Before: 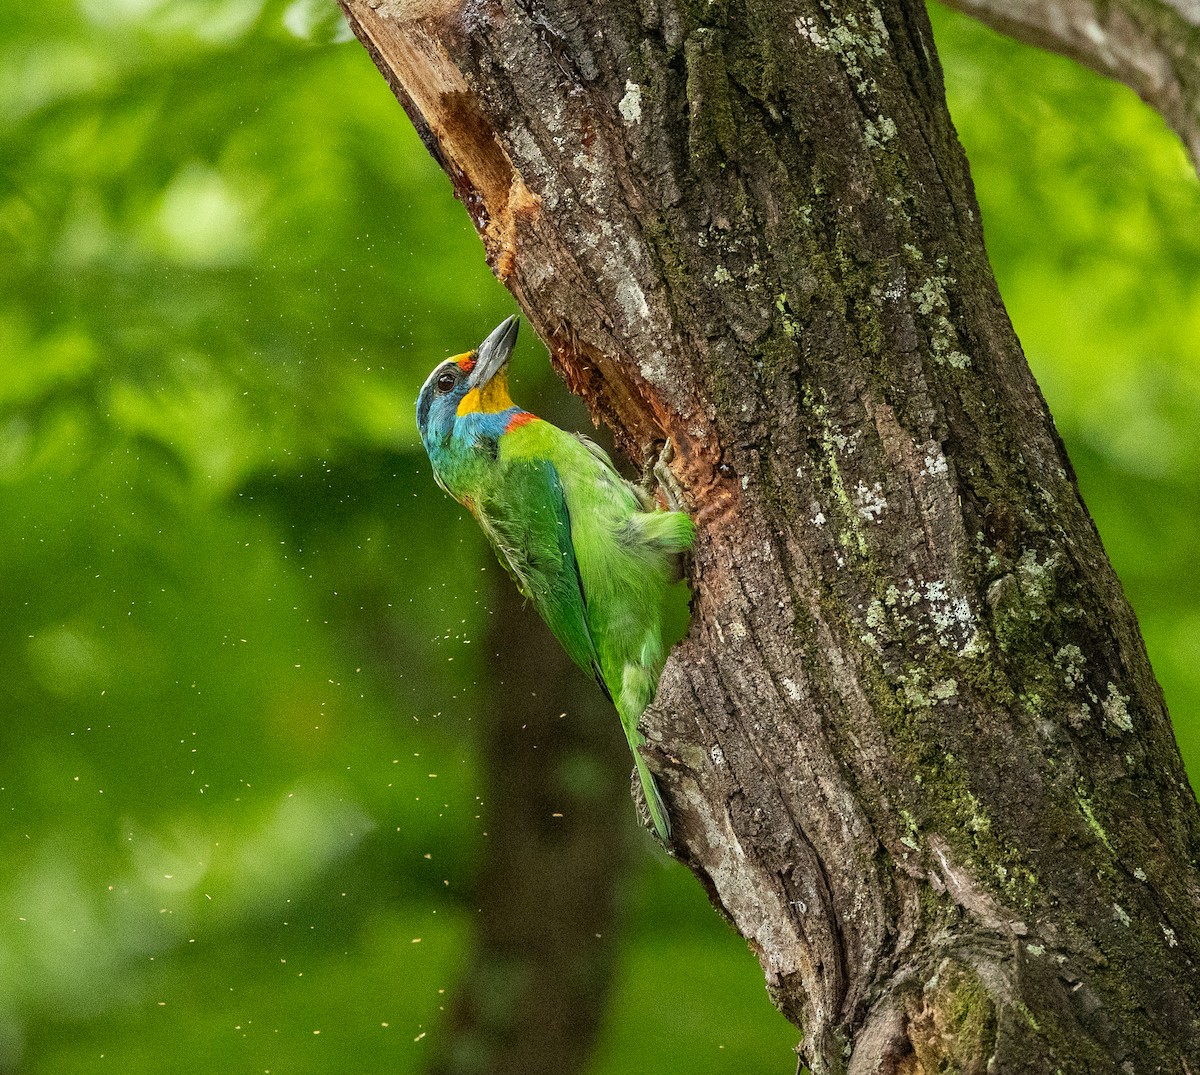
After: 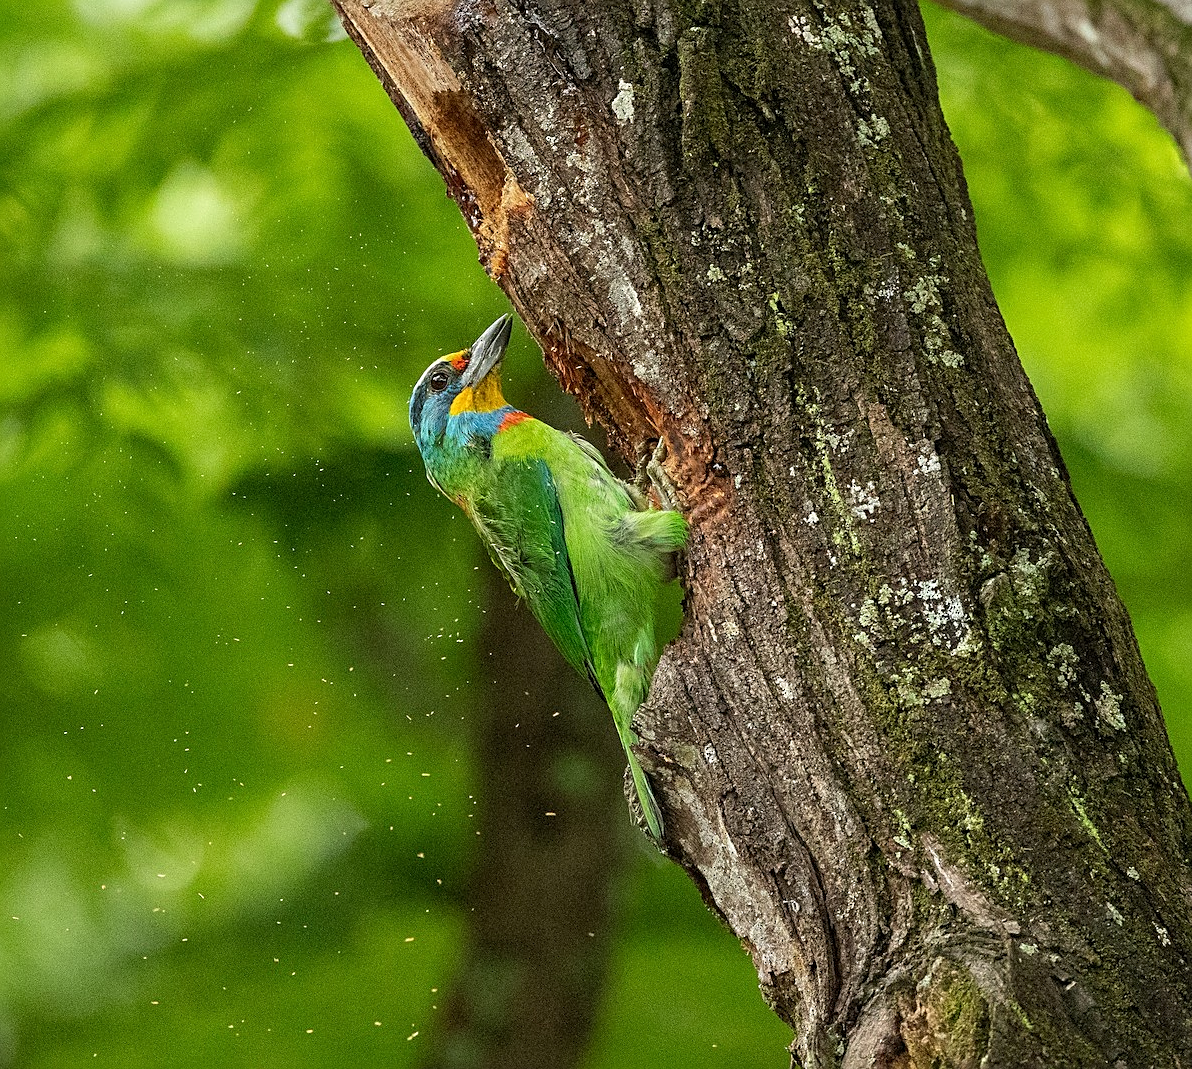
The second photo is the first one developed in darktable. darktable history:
crop and rotate: left 0.614%, top 0.179%, bottom 0.309%
sharpen: on, module defaults
